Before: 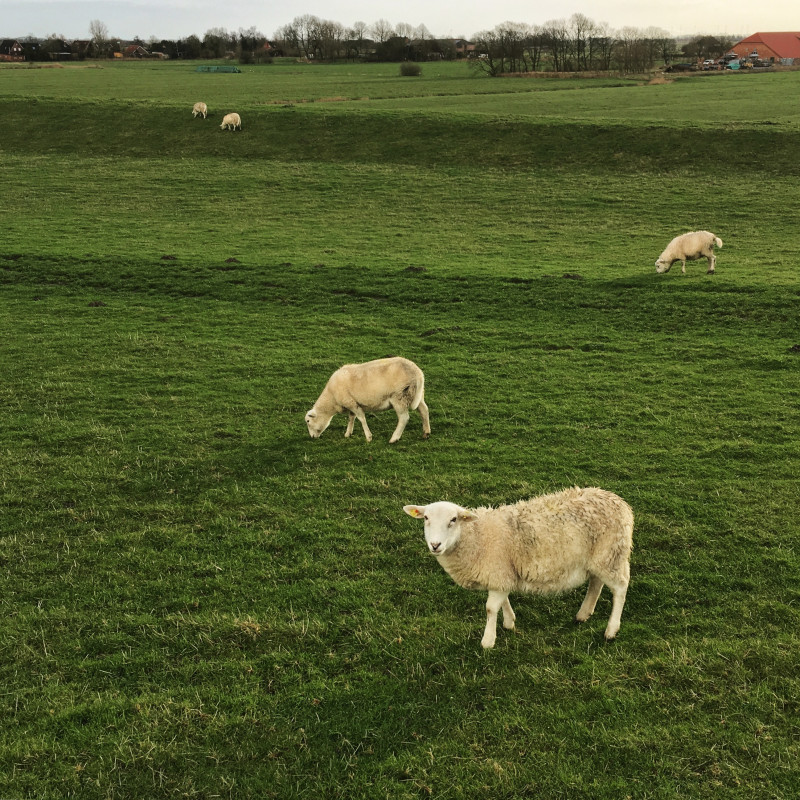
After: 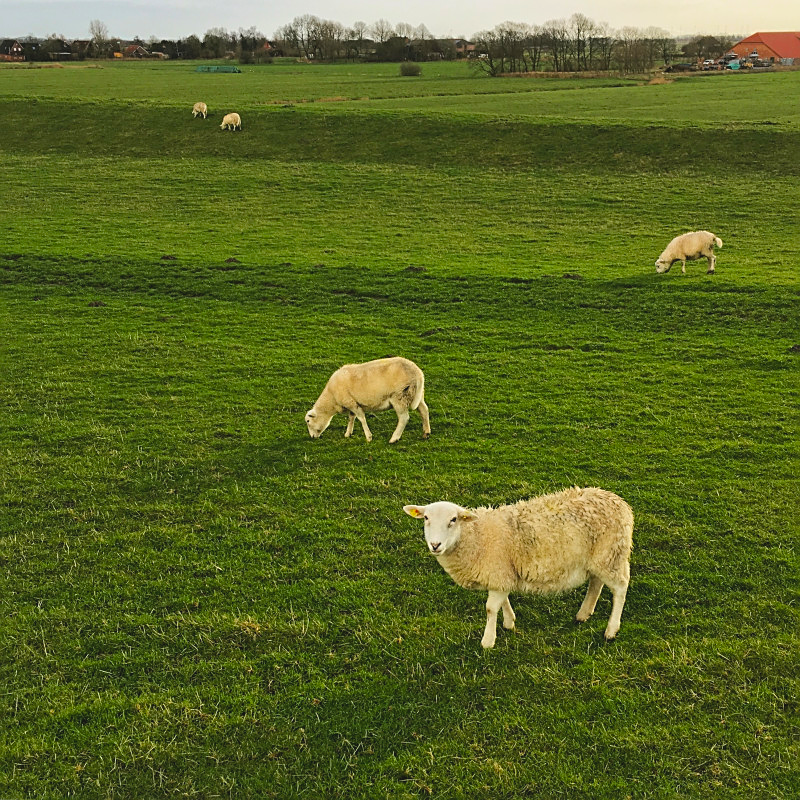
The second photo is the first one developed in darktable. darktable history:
sharpen: on, module defaults
color balance rgb: perceptual saturation grading › global saturation 25.44%
contrast brightness saturation: contrast -0.09, brightness 0.047, saturation 0.082
